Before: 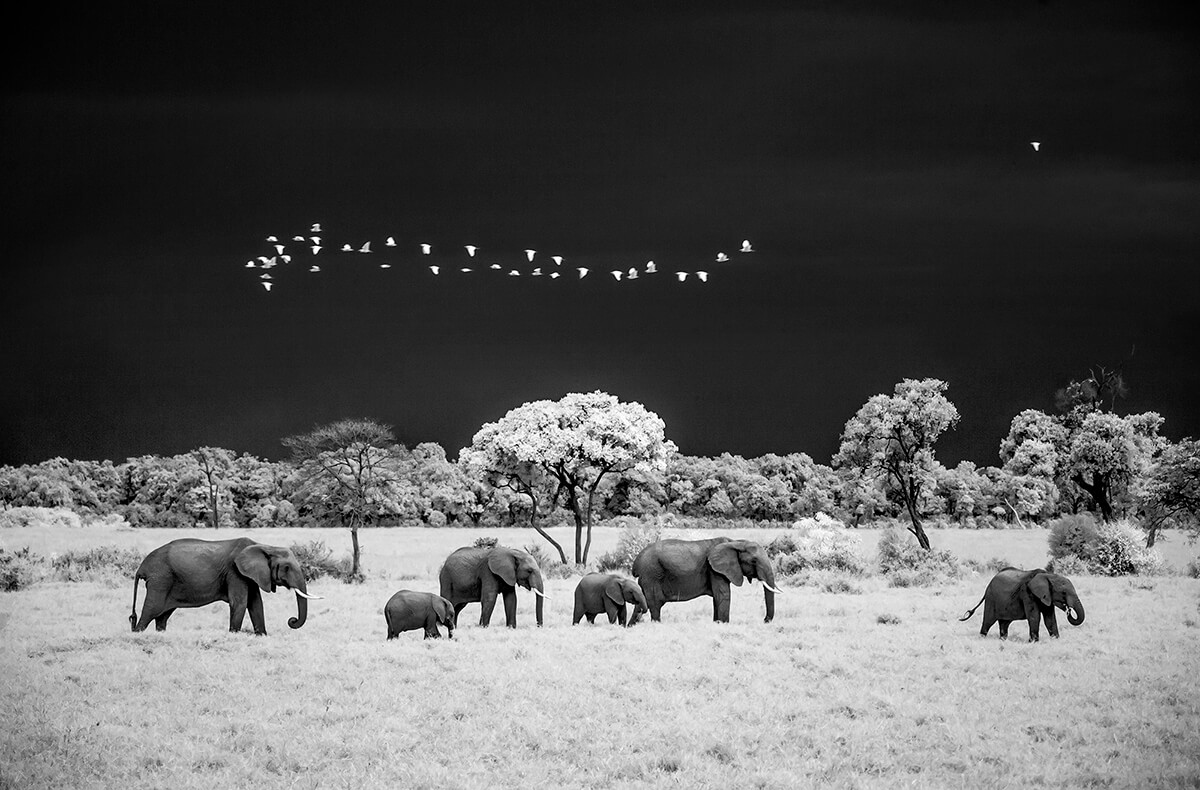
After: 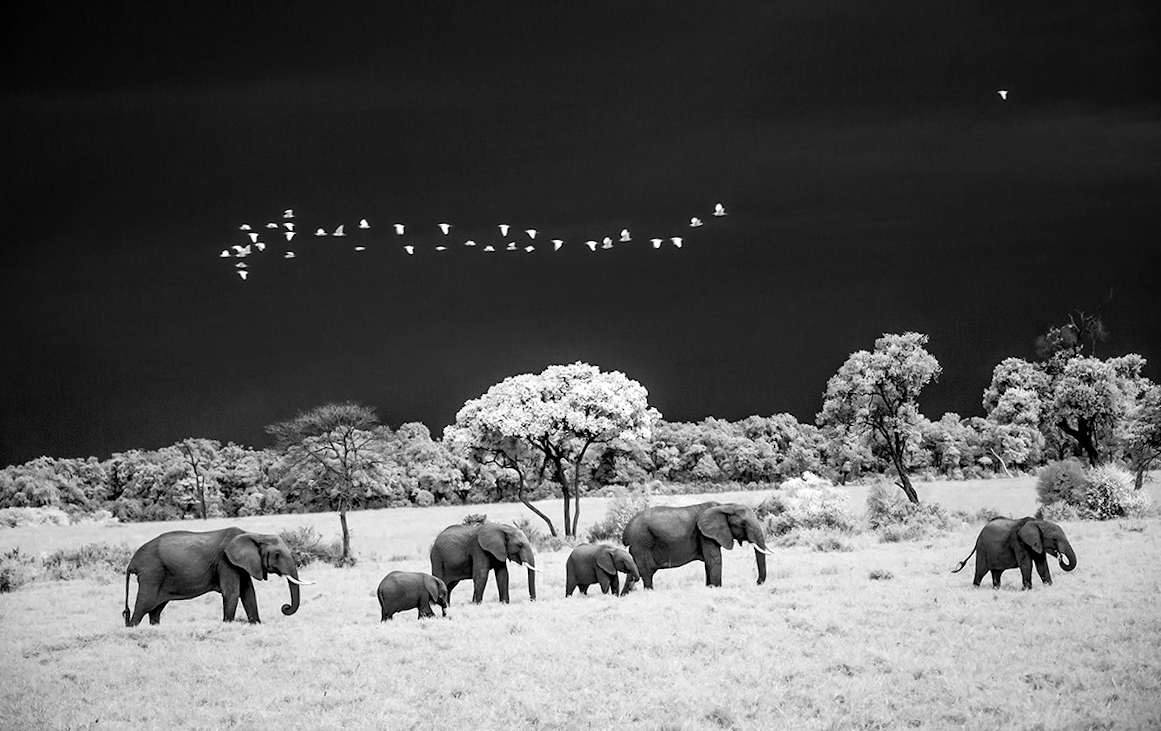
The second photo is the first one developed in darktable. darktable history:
rotate and perspective: rotation -3°, crop left 0.031, crop right 0.968, crop top 0.07, crop bottom 0.93
exposure: exposure 0.131 EV, compensate highlight preservation false
white balance: red 1, blue 1
